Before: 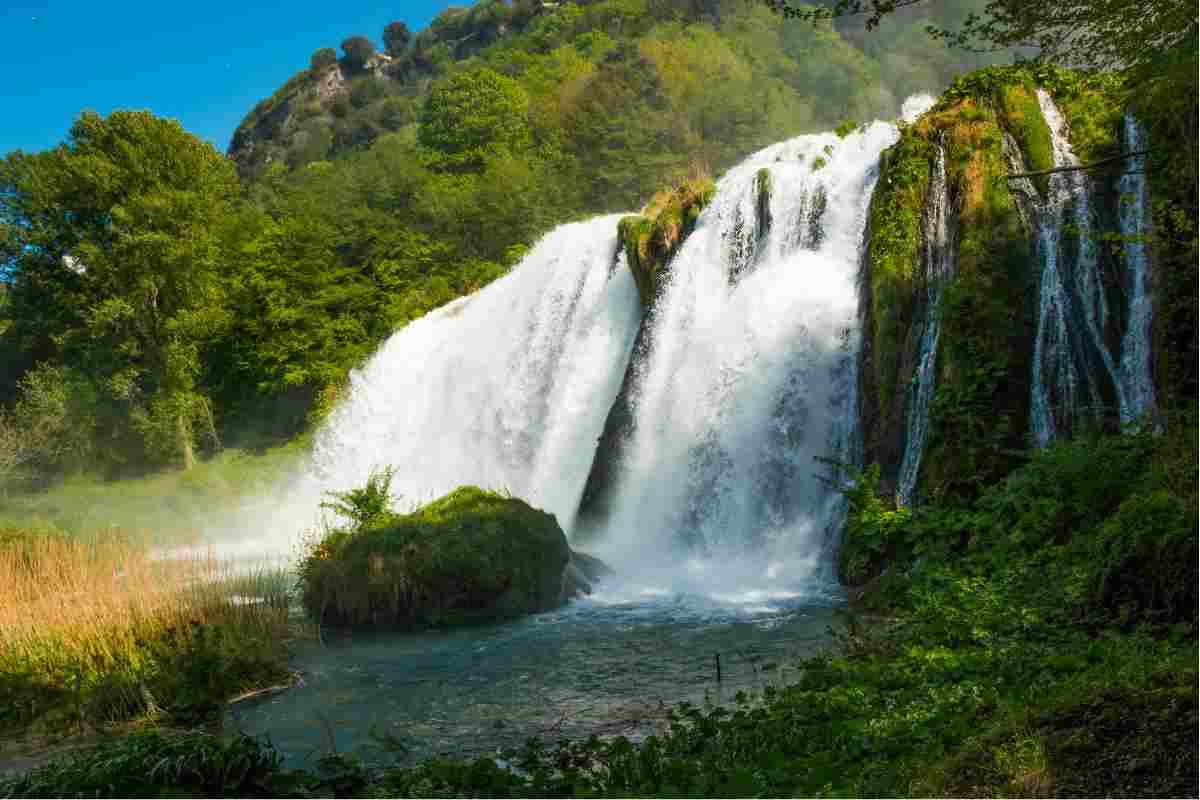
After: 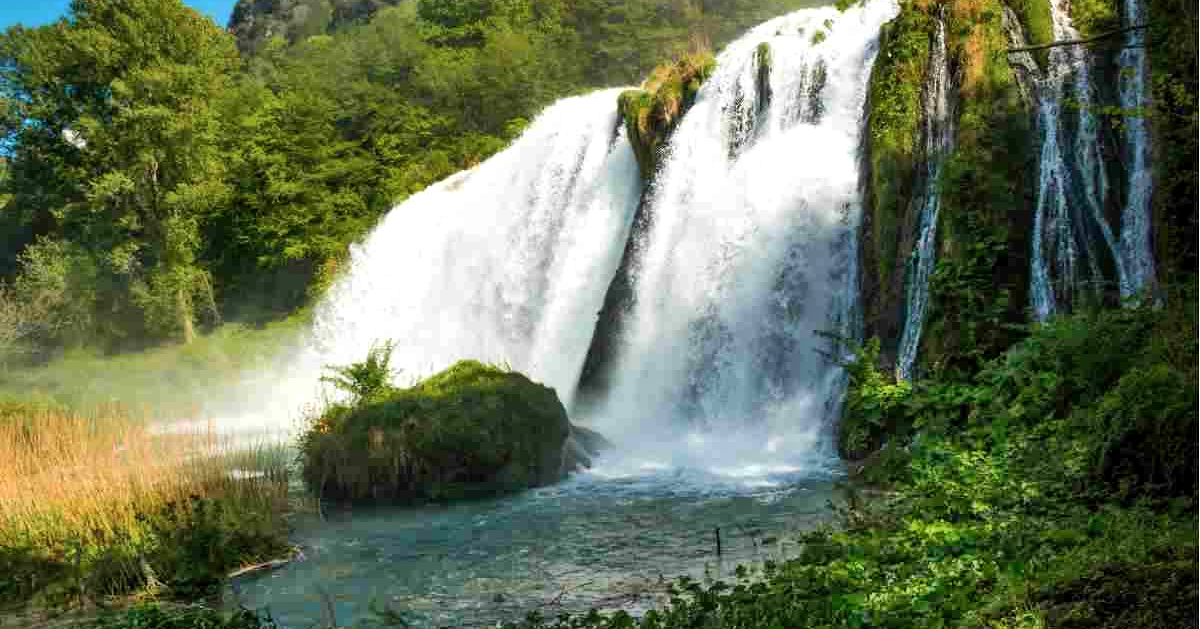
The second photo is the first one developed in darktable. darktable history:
crop and rotate: top 15.774%, bottom 5.506%
shadows and highlights: radius 110.86, shadows 51.09, white point adjustment 9.16, highlights -4.17, highlights color adjustment 32.2%, soften with gaussian
exposure: black level correction 0.002, exposure -0.1 EV, compensate highlight preservation false
